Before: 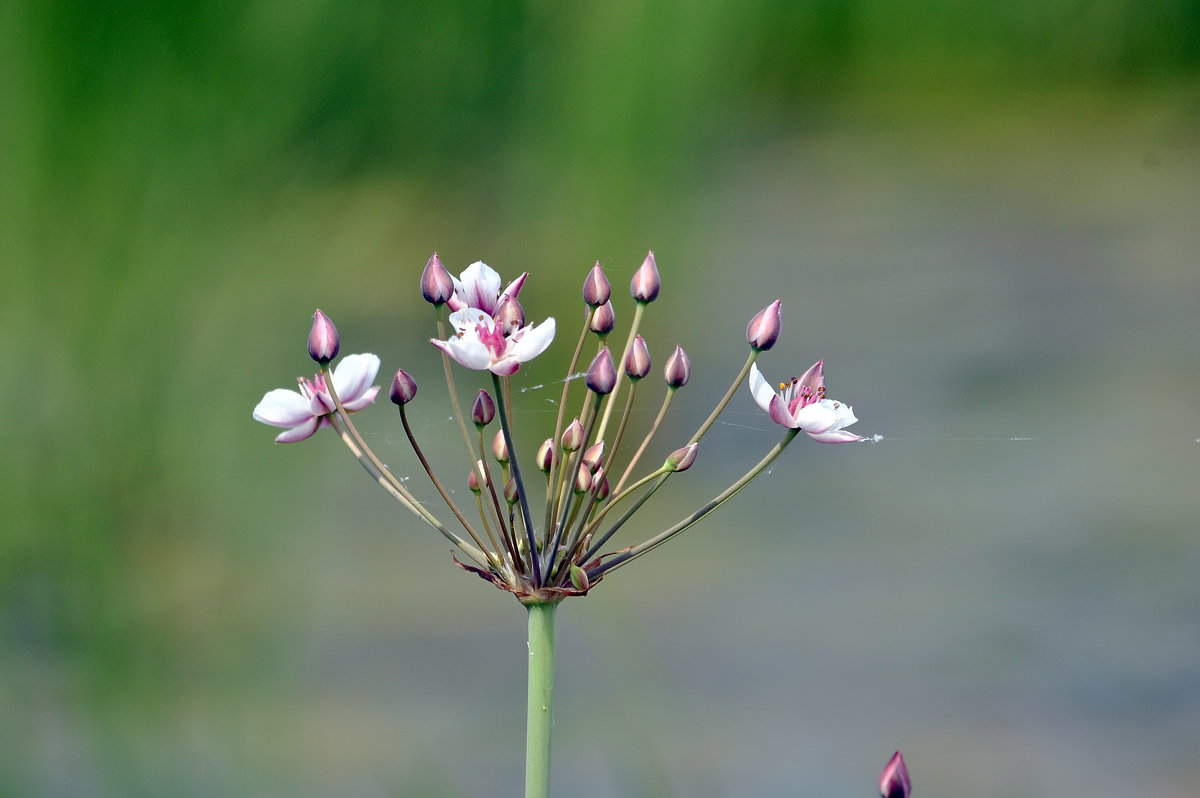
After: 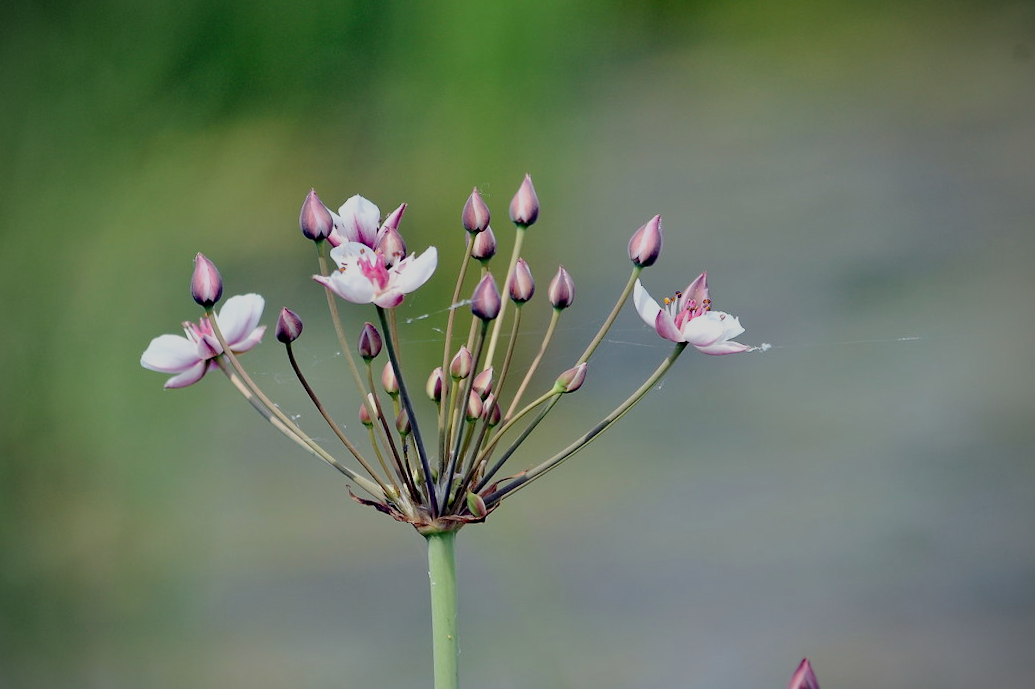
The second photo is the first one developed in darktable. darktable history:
filmic rgb: black relative exposure -7.65 EV, white relative exposure 4.56 EV, hardness 3.61
vignetting: width/height ratio 1.099
crop and rotate: angle 3.55°, left 5.856%, top 5.693%
exposure: black level correction 0.001, compensate exposure bias true, compensate highlight preservation false
